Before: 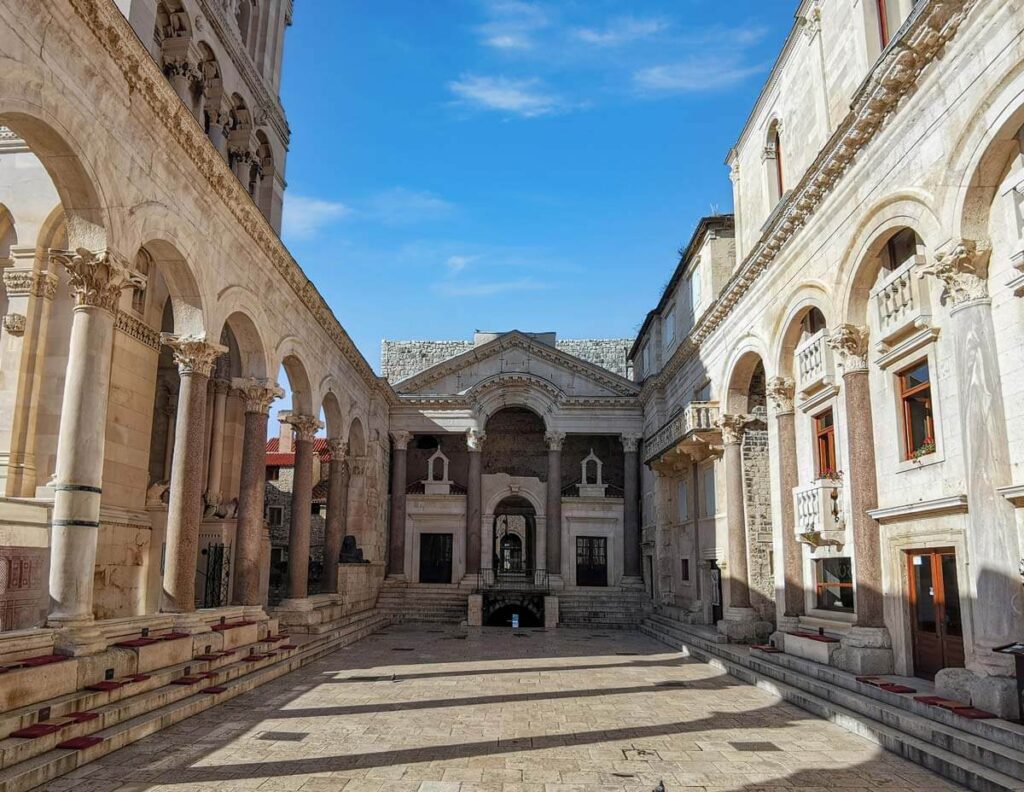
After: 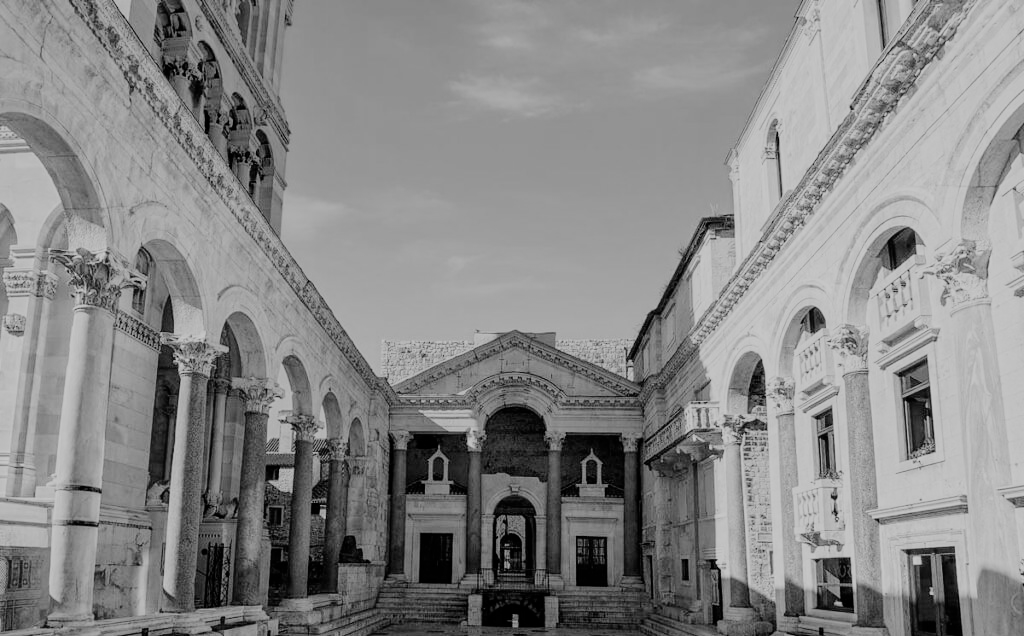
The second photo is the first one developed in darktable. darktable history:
crop: bottom 19.644%
exposure: black level correction 0, exposure 0.5 EV, compensate exposure bias true, compensate highlight preservation false
monochrome: on, module defaults
white balance: red 0.766, blue 1.537
tone equalizer: -8 EV -0.417 EV, -7 EV -0.389 EV, -6 EV -0.333 EV, -5 EV -0.222 EV, -3 EV 0.222 EV, -2 EV 0.333 EV, -1 EV 0.389 EV, +0 EV 0.417 EV, edges refinement/feathering 500, mask exposure compensation -1.57 EV, preserve details no
color calibration: illuminant as shot in camera, x 0.358, y 0.373, temperature 4628.91 K
filmic rgb: black relative exposure -6.98 EV, white relative exposure 5.63 EV, hardness 2.86
